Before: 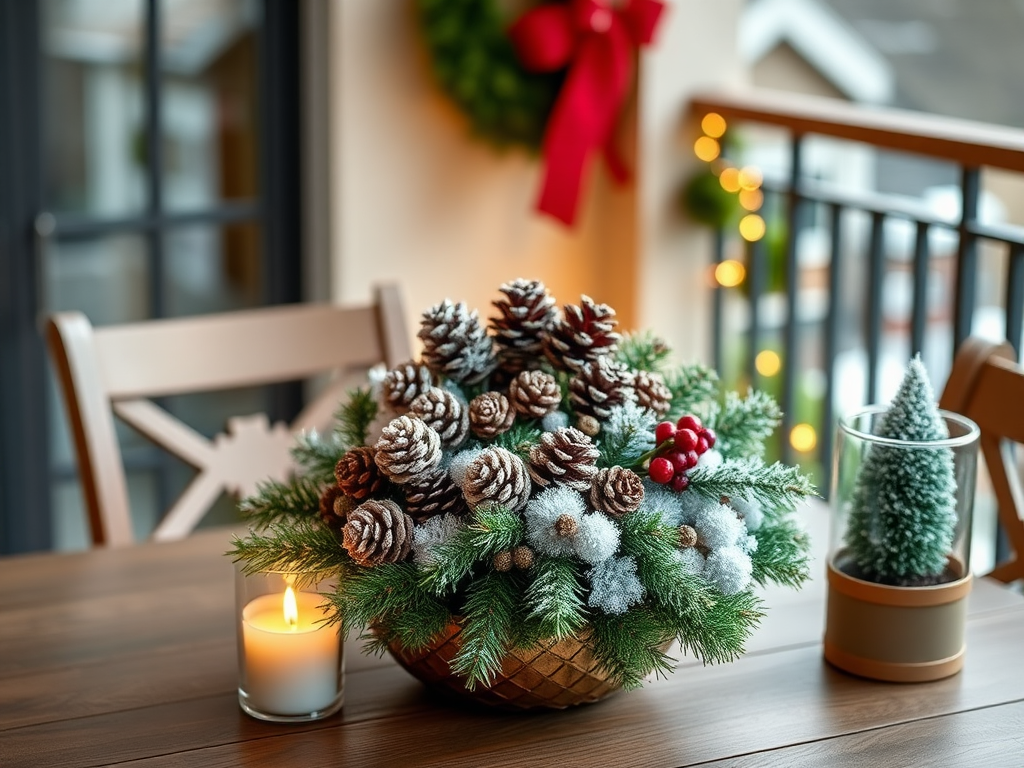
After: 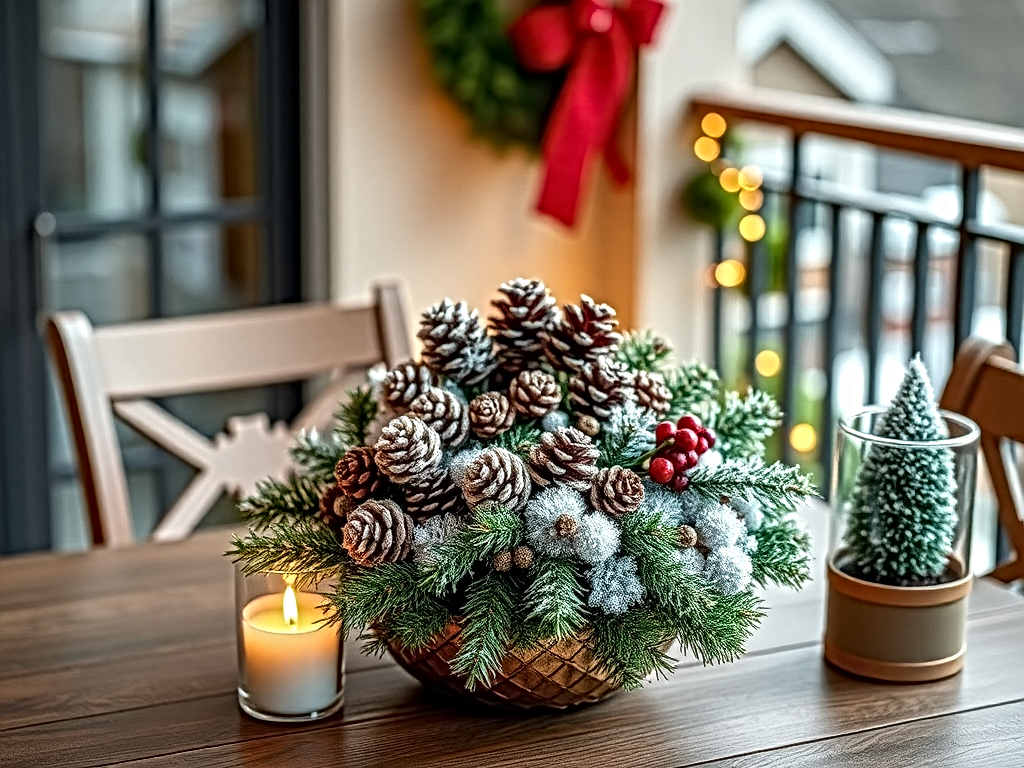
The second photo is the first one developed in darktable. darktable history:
local contrast: mode bilateral grid, contrast 21, coarseness 4, detail 300%, midtone range 0.2
